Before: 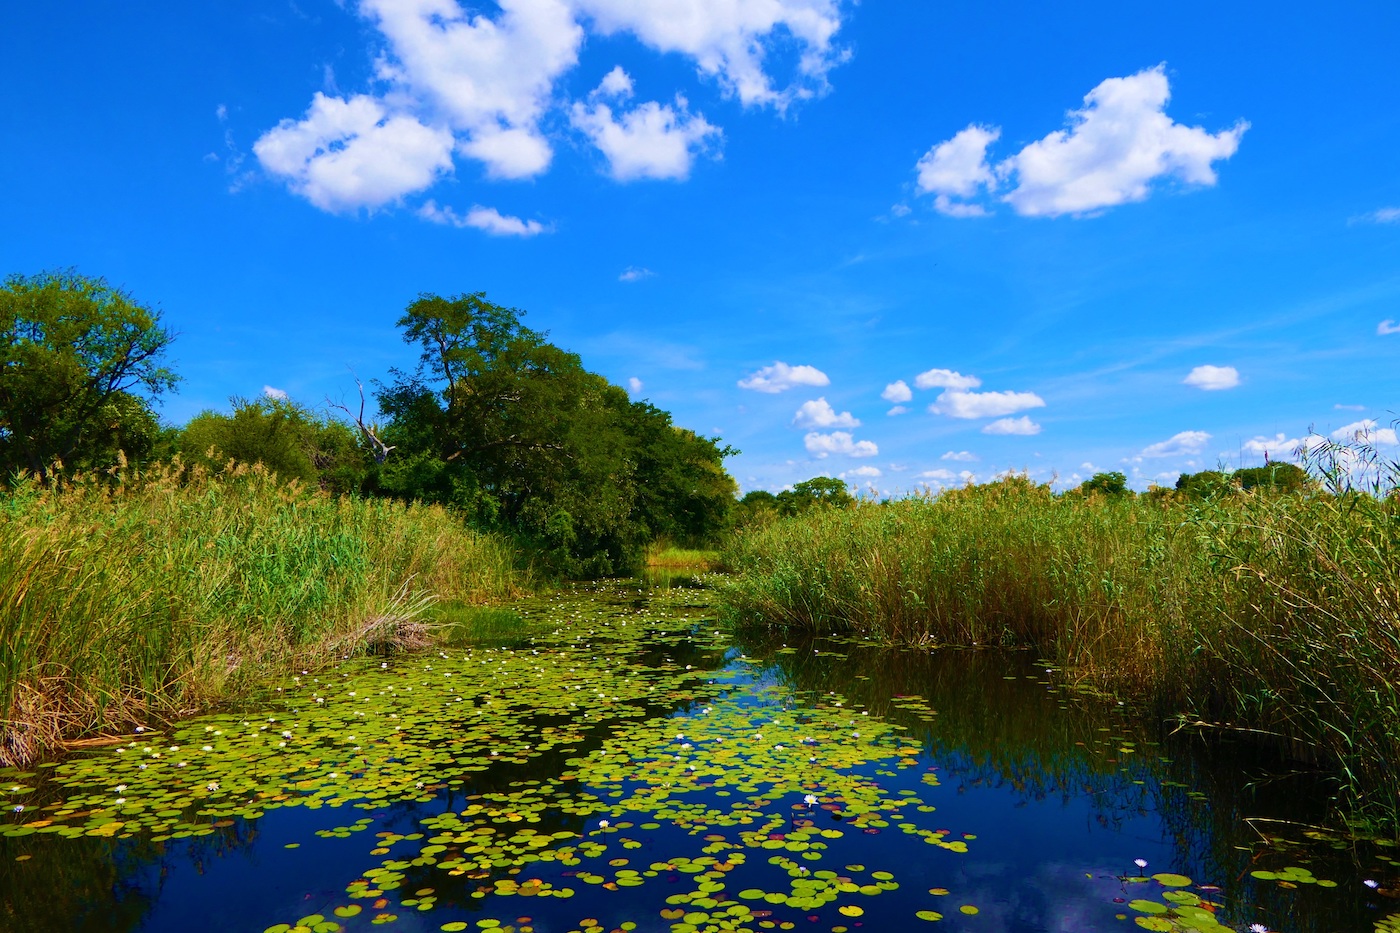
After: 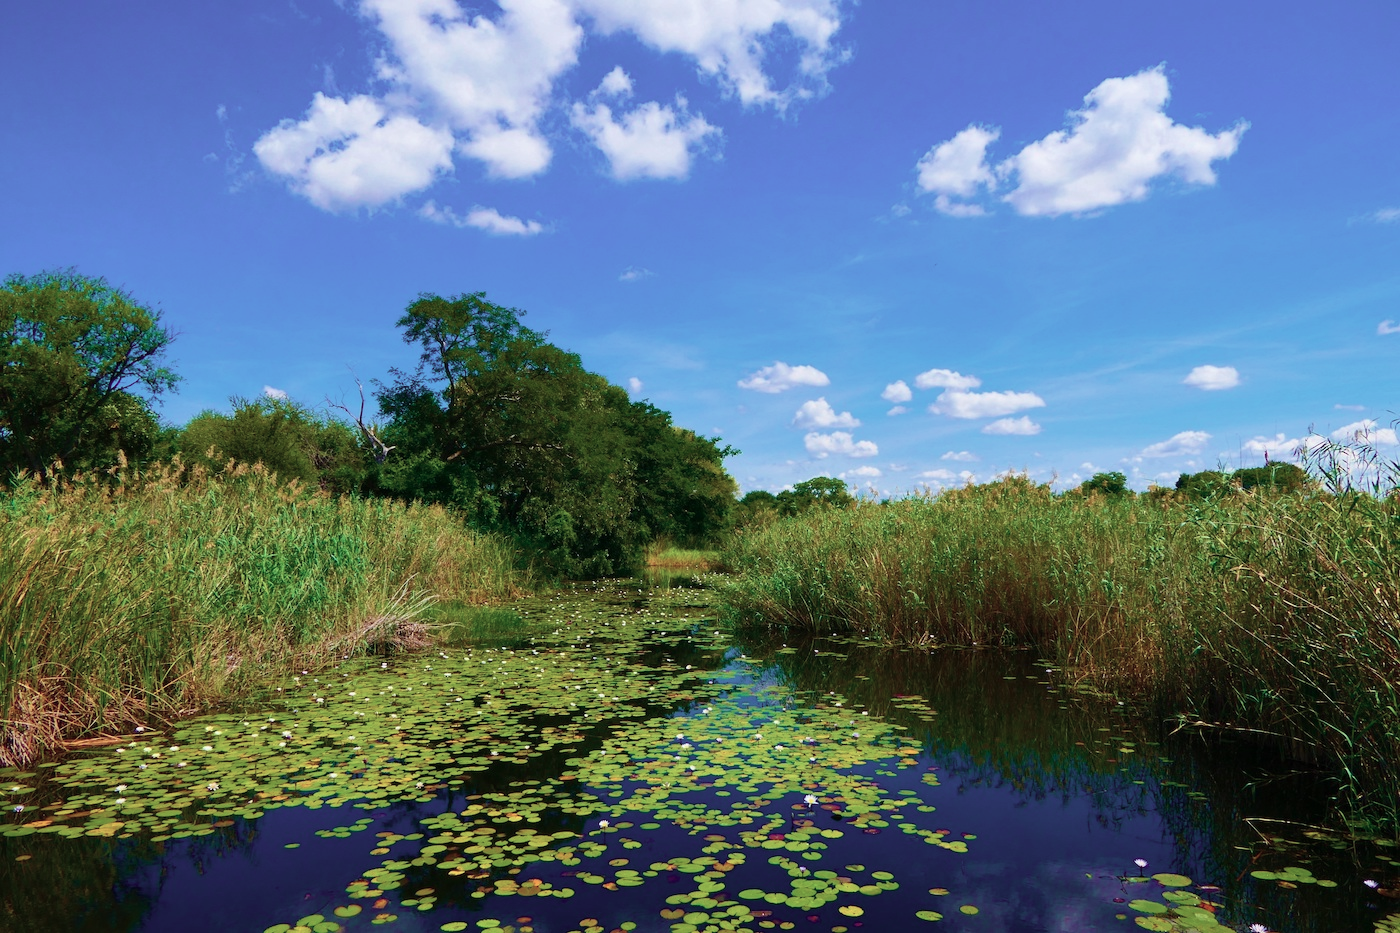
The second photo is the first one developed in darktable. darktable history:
color contrast: blue-yellow contrast 0.7
tone equalizer: on, module defaults
